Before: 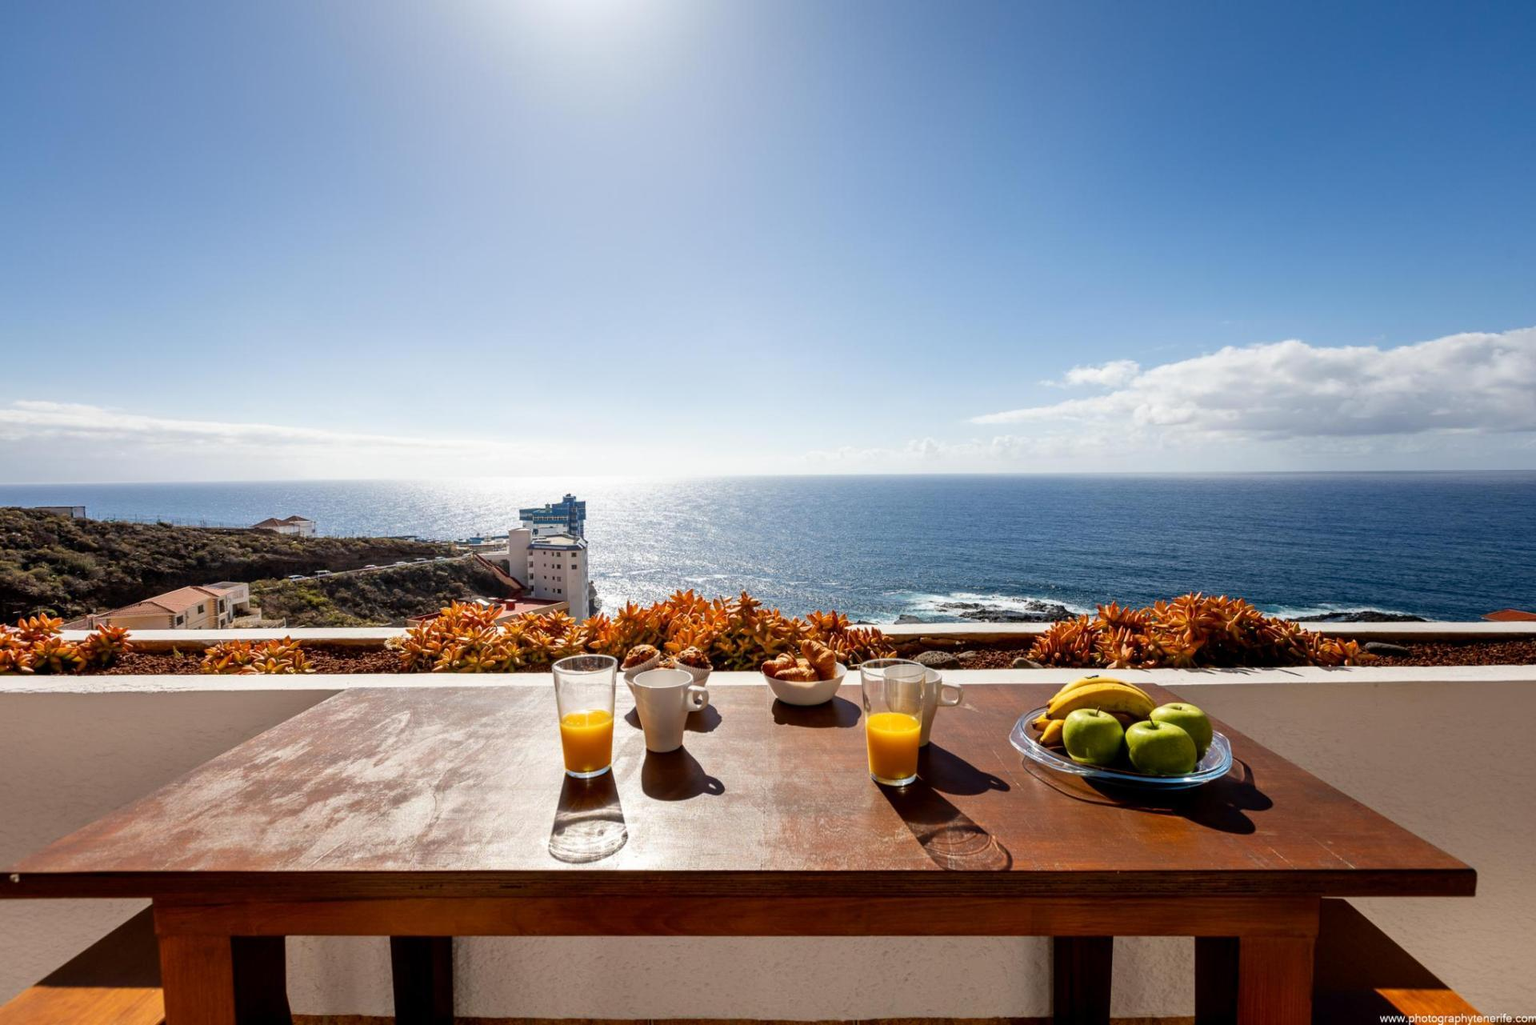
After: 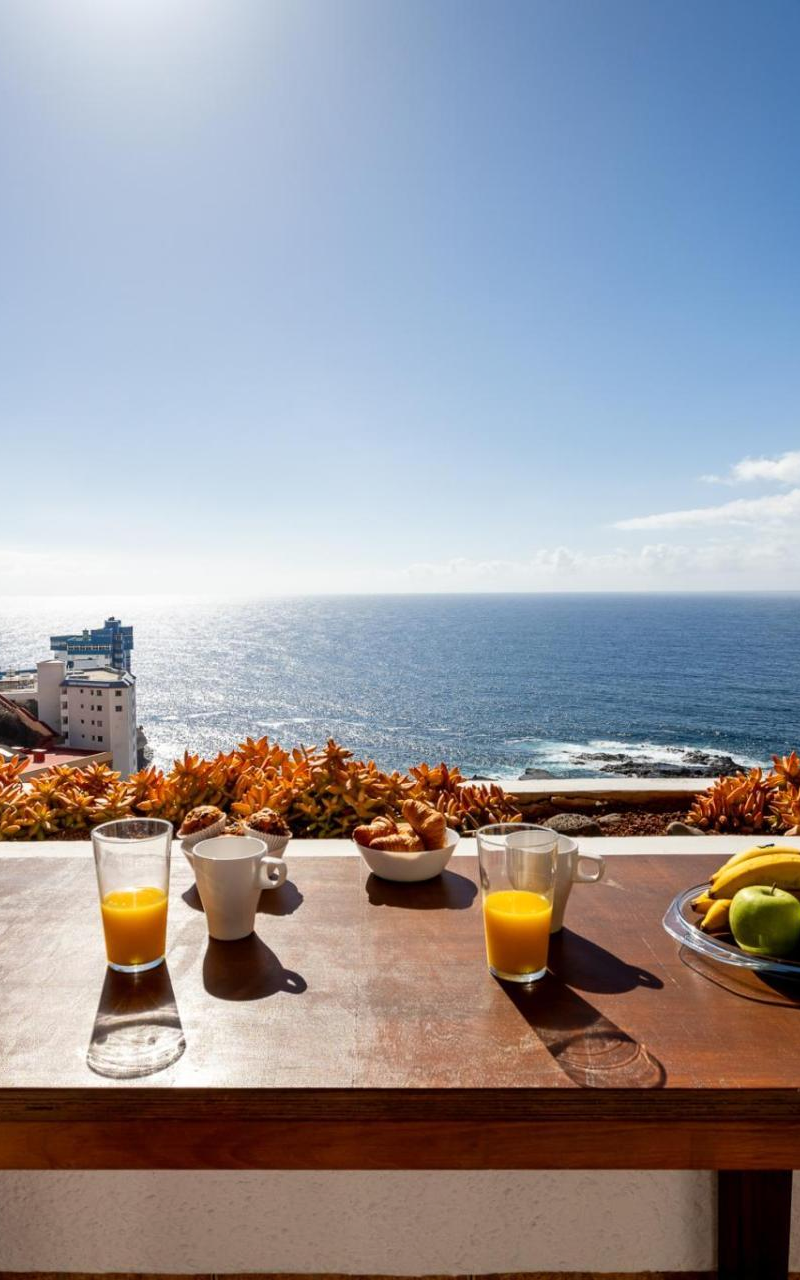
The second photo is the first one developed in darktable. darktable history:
crop: left 31.229%, right 27.105%
tone equalizer: -8 EV 0.06 EV, smoothing diameter 25%, edges refinement/feathering 10, preserve details guided filter
